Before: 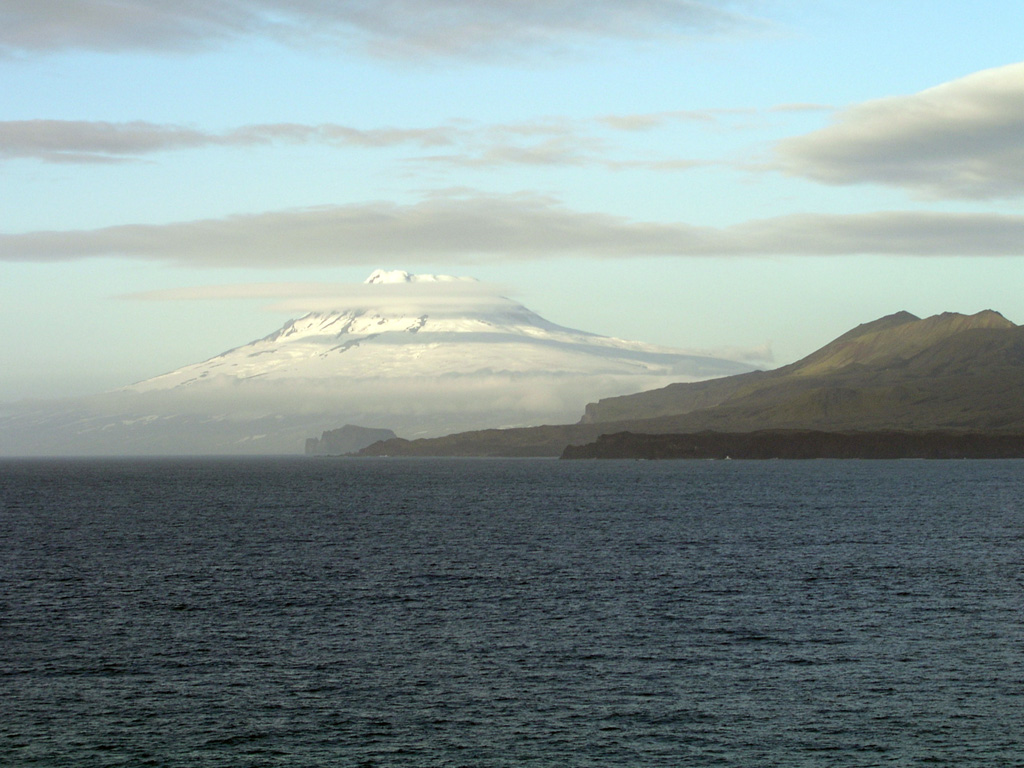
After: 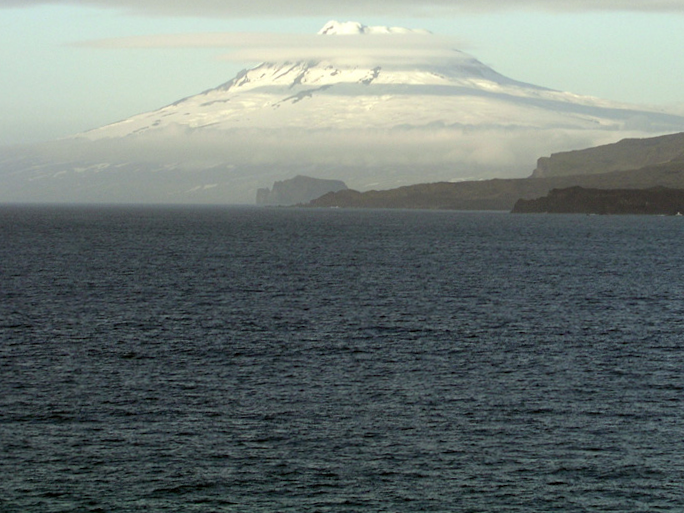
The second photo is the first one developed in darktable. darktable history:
crop and rotate: angle -0.82°, left 3.85%, top 31.828%, right 27.992%
tone equalizer: on, module defaults
rotate and perspective: automatic cropping original format, crop left 0, crop top 0
